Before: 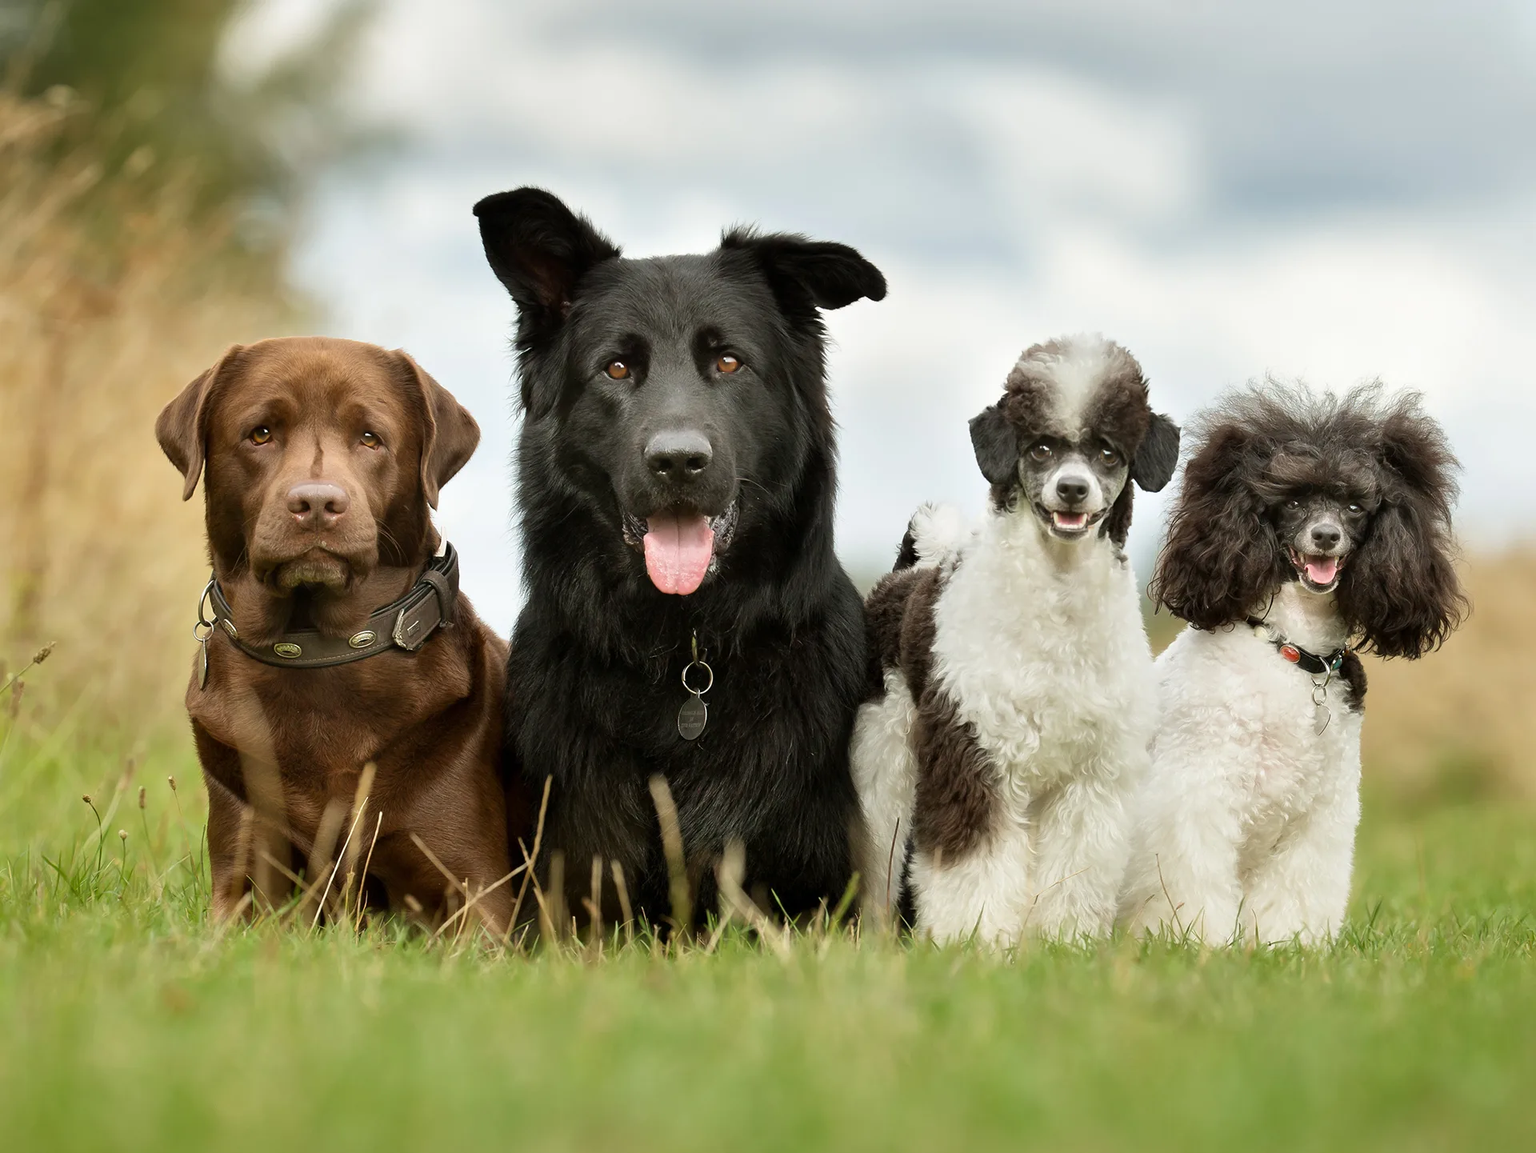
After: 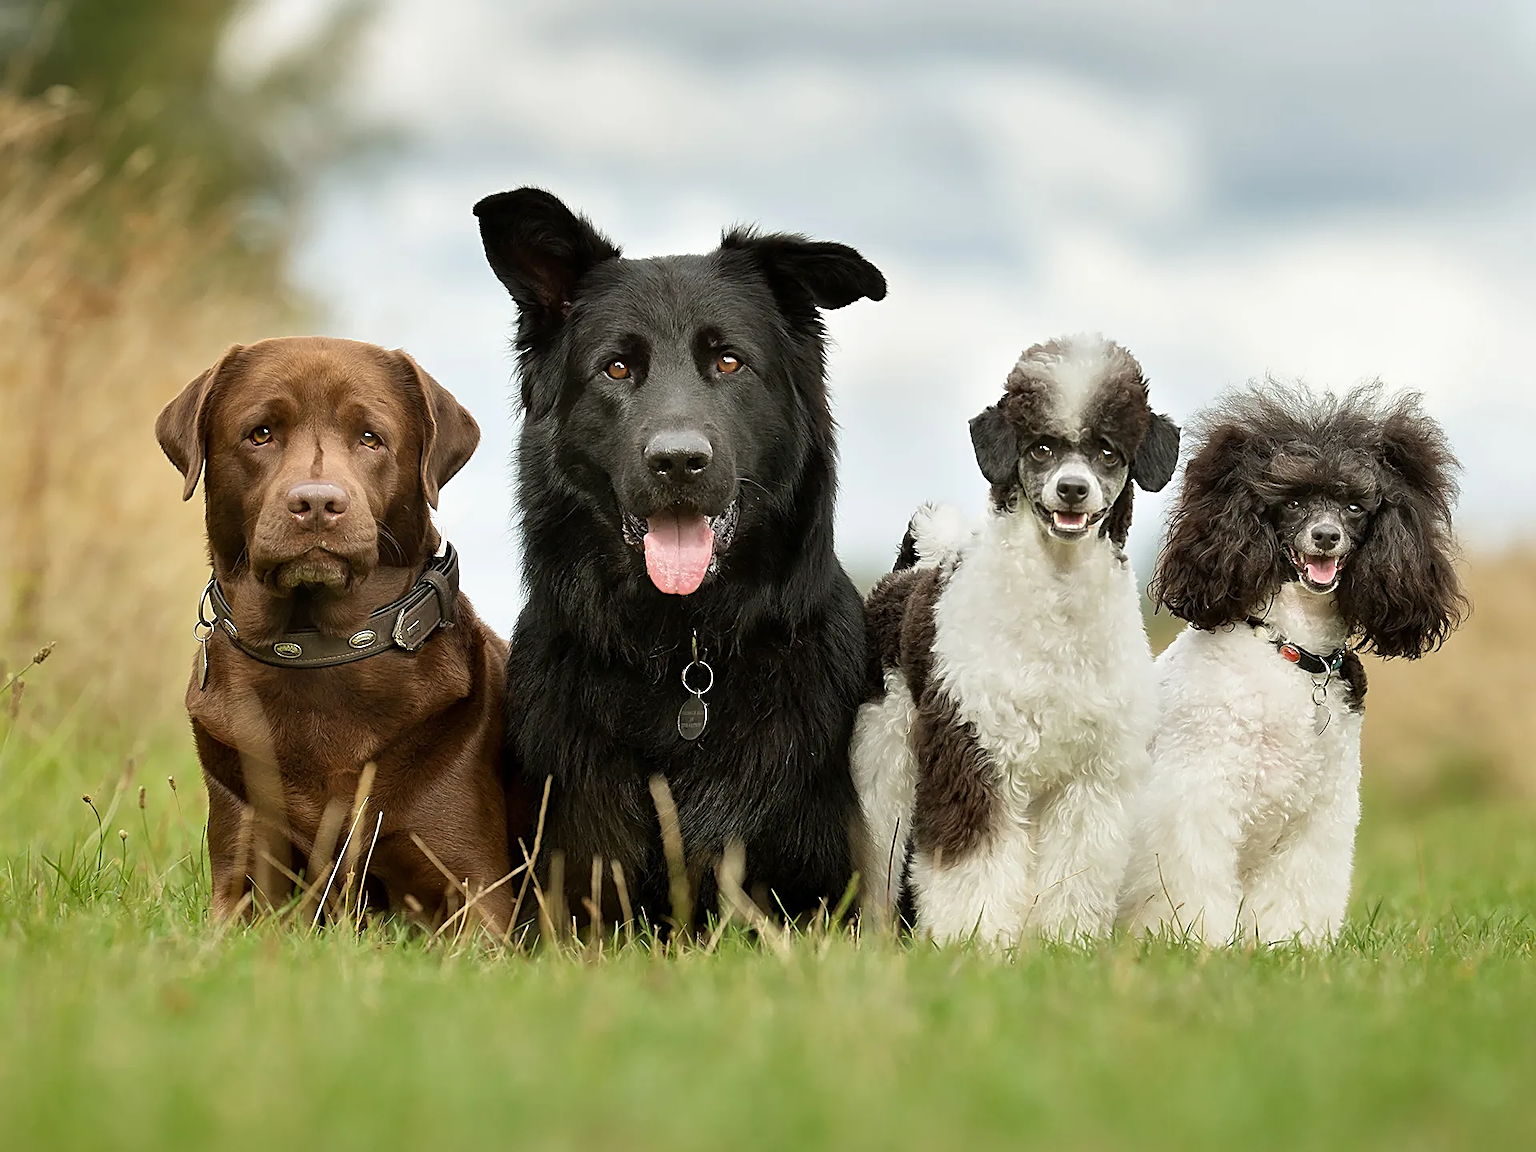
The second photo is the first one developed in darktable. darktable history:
sharpen: amount 0.9
